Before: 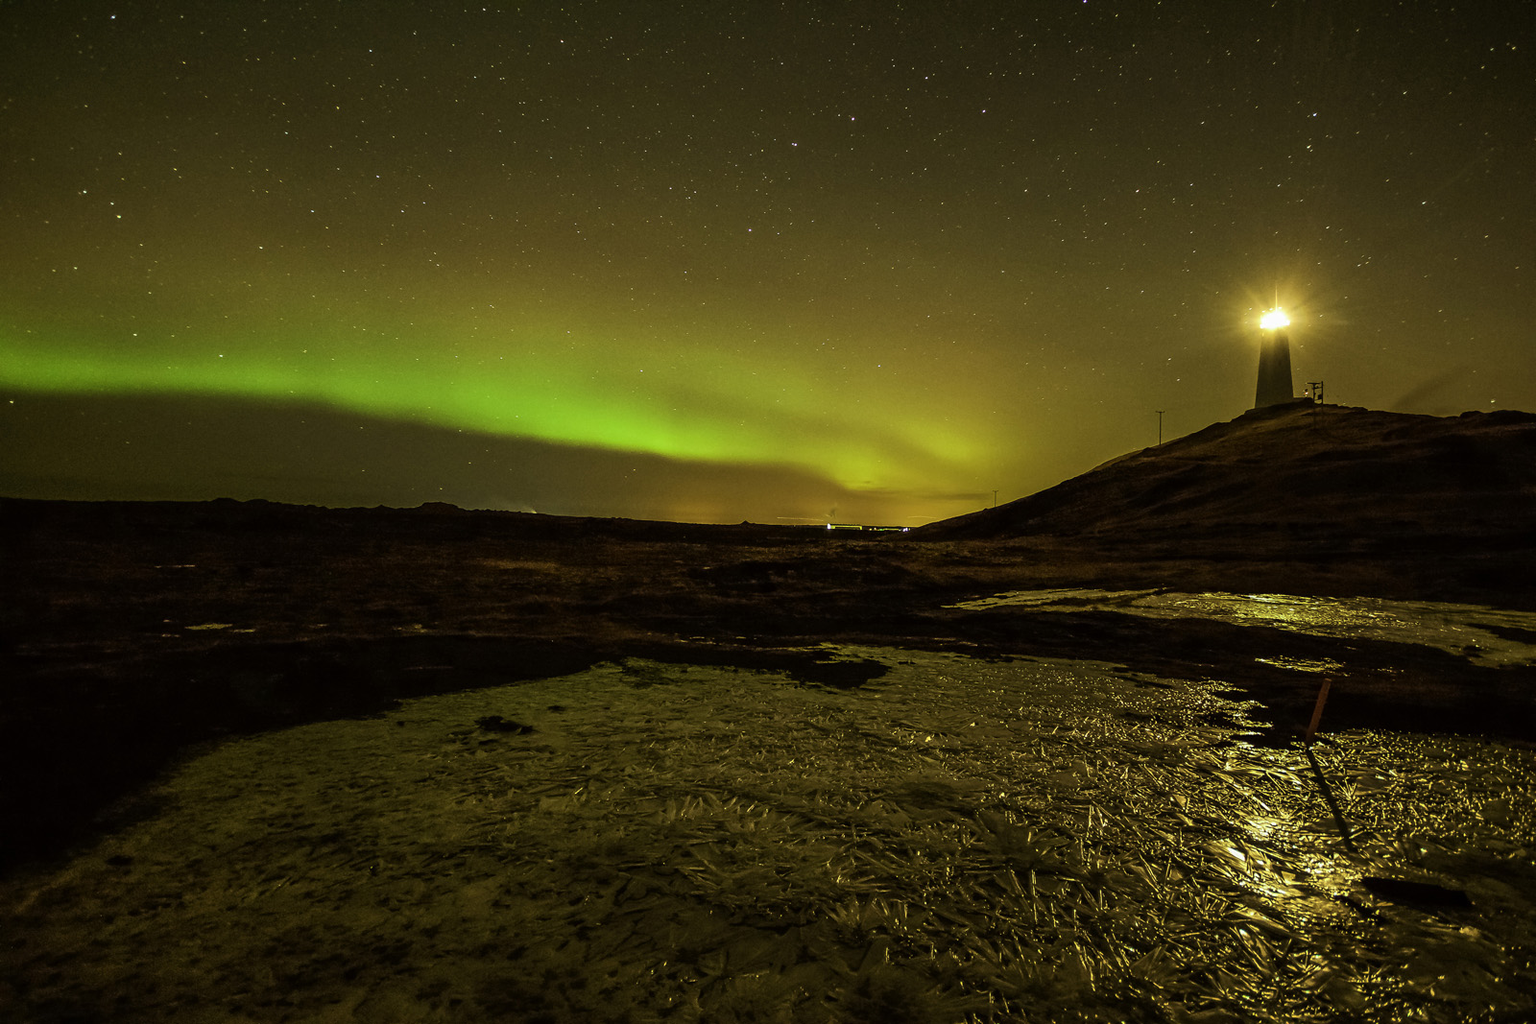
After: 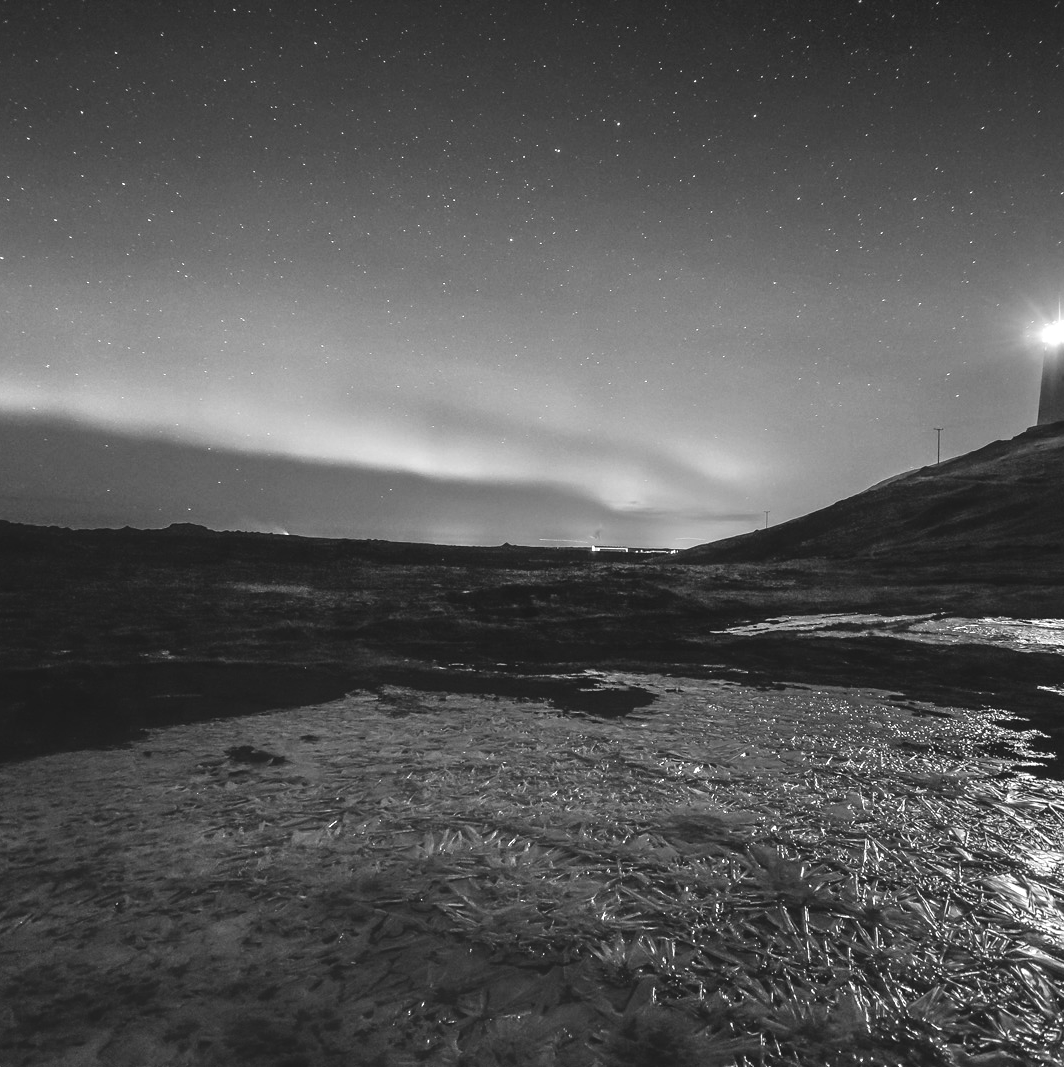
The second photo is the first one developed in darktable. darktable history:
monochrome: a 32, b 64, size 2.3
crop: left 16.899%, right 16.556%
tone equalizer: -7 EV 0.15 EV, -6 EV 0.6 EV, -5 EV 1.15 EV, -4 EV 1.33 EV, -3 EV 1.15 EV, -2 EV 0.6 EV, -1 EV 0.15 EV, mask exposure compensation -0.5 EV
exposure: black level correction -0.008, exposure 0.067 EV, compensate highlight preservation false
graduated density: density 2.02 EV, hardness 44%, rotation 0.374°, offset 8.21, hue 208.8°, saturation 97%
